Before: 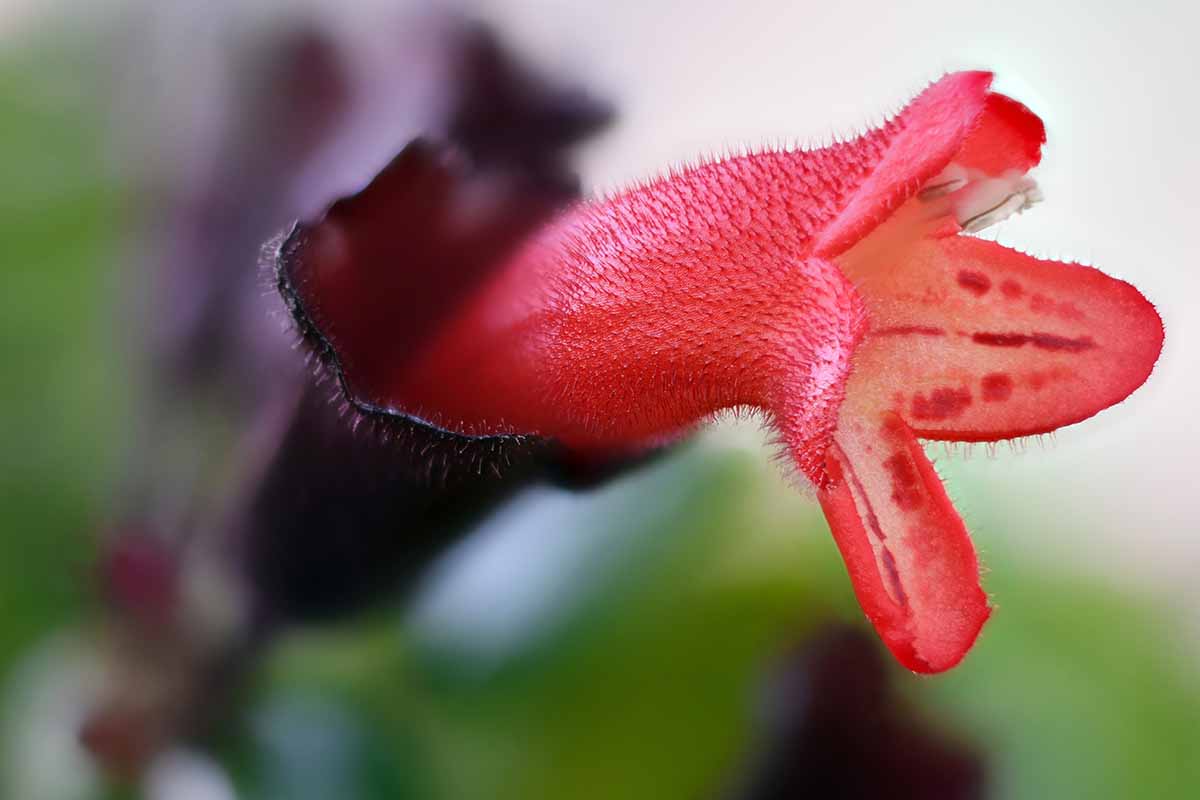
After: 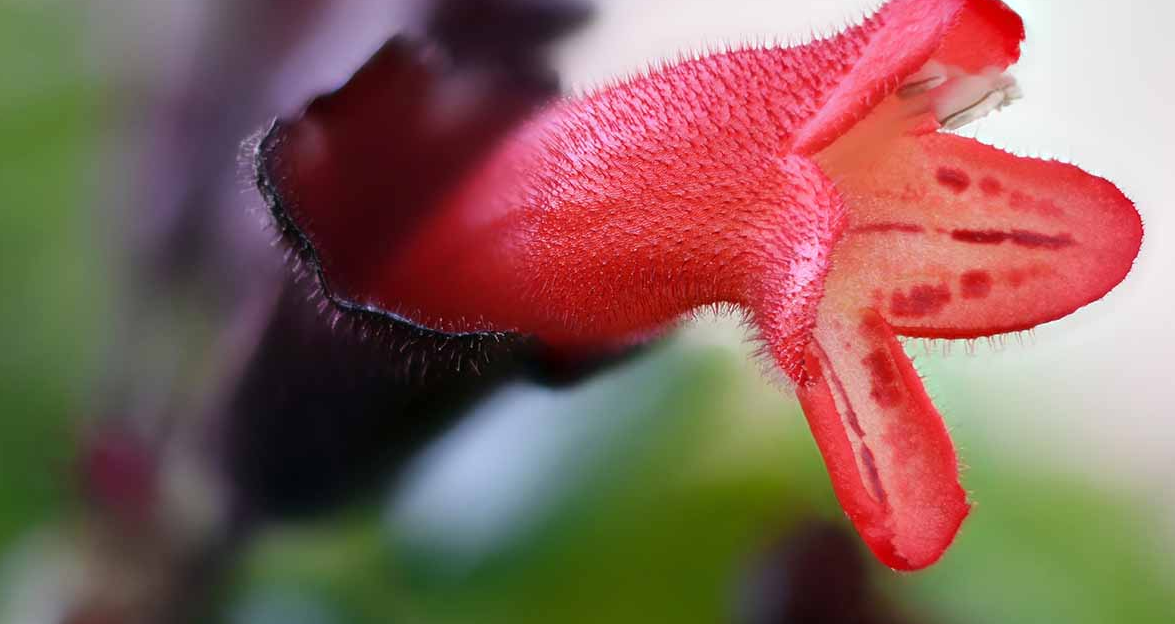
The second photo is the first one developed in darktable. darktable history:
crop and rotate: left 1.832%, top 12.953%, right 0.231%, bottom 9.004%
